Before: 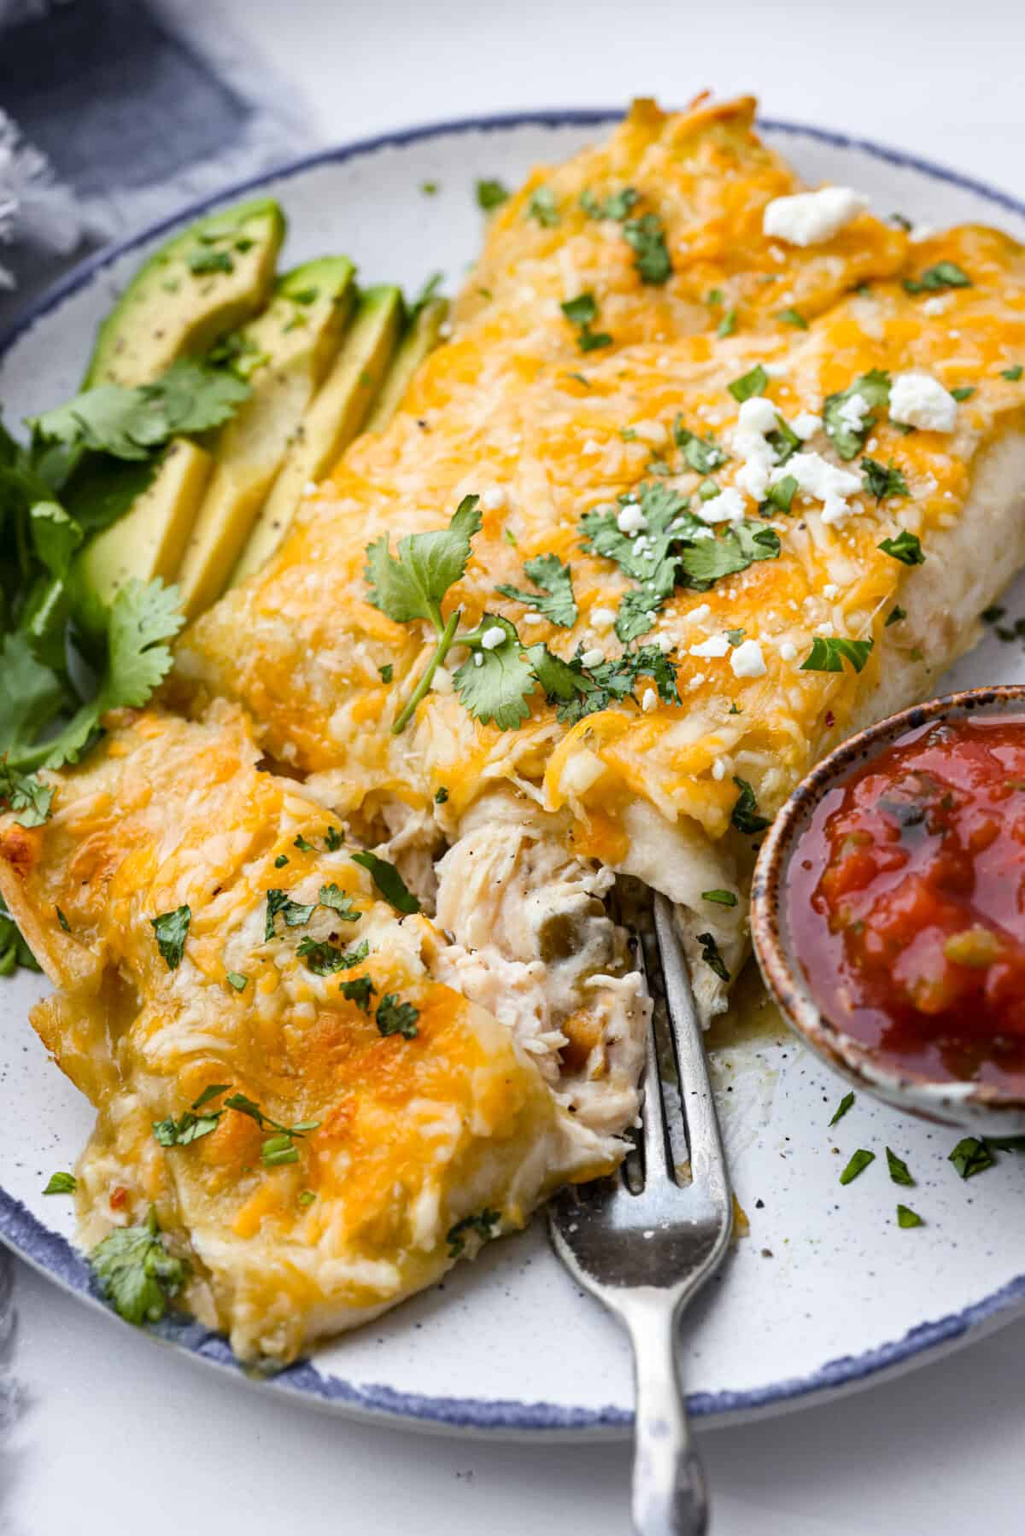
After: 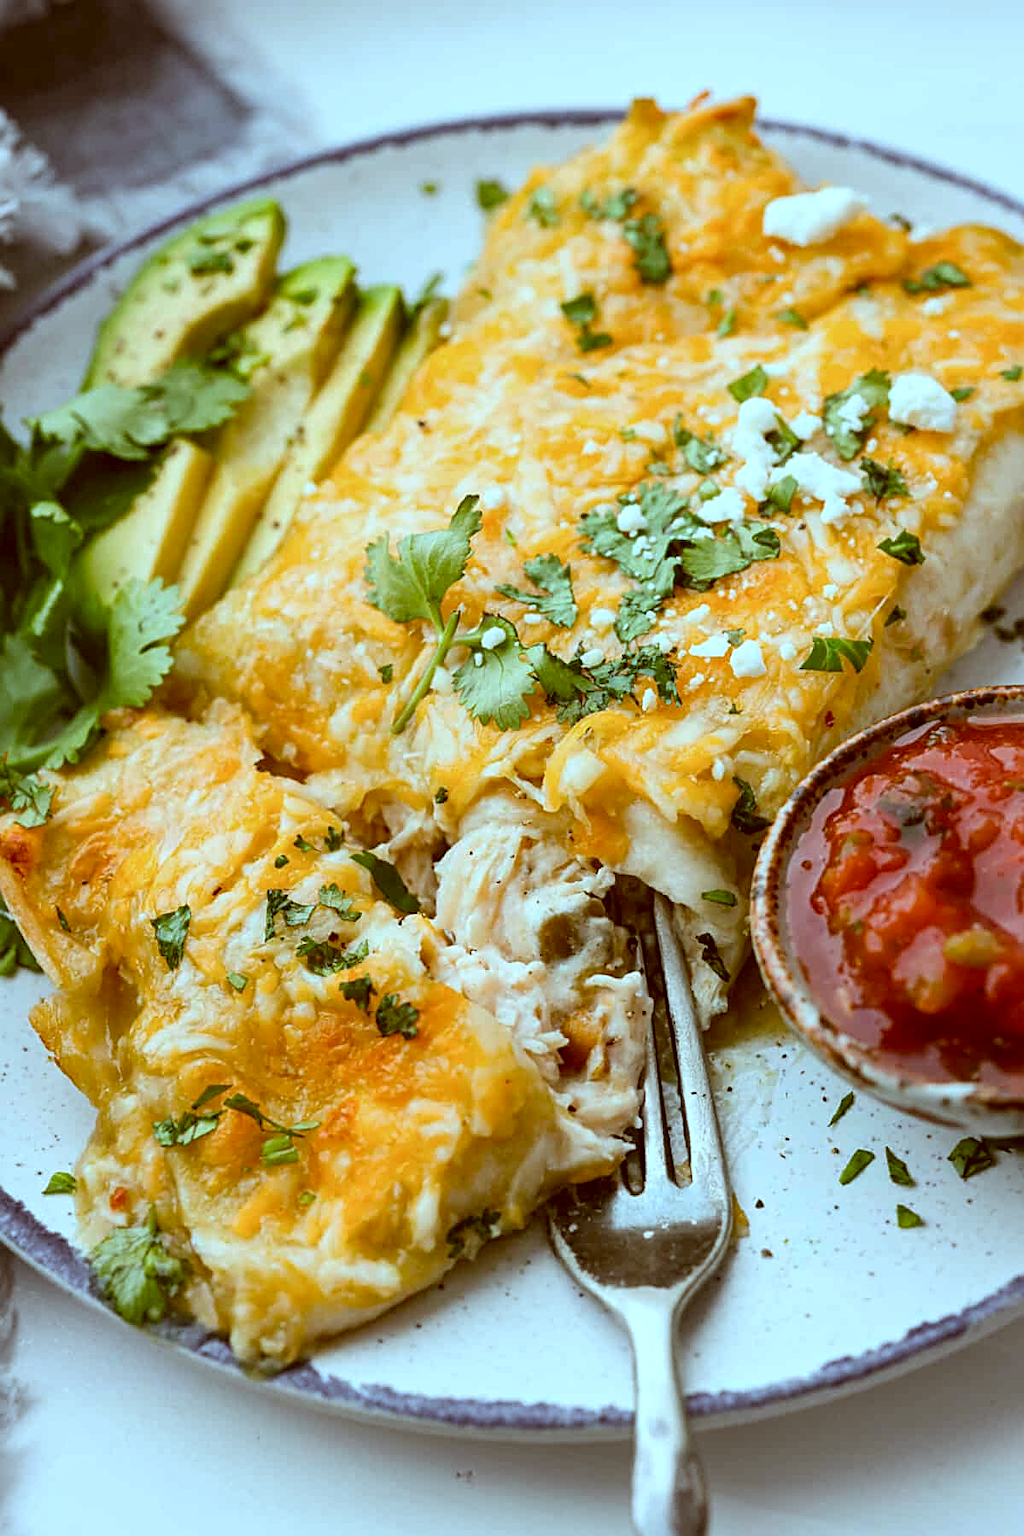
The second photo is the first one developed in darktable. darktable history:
color correction: highlights a* -14.84, highlights b* -16.02, shadows a* 10.54, shadows b* 28.96
local contrast: mode bilateral grid, contrast 9, coarseness 25, detail 111%, midtone range 0.2
sharpen: on, module defaults
